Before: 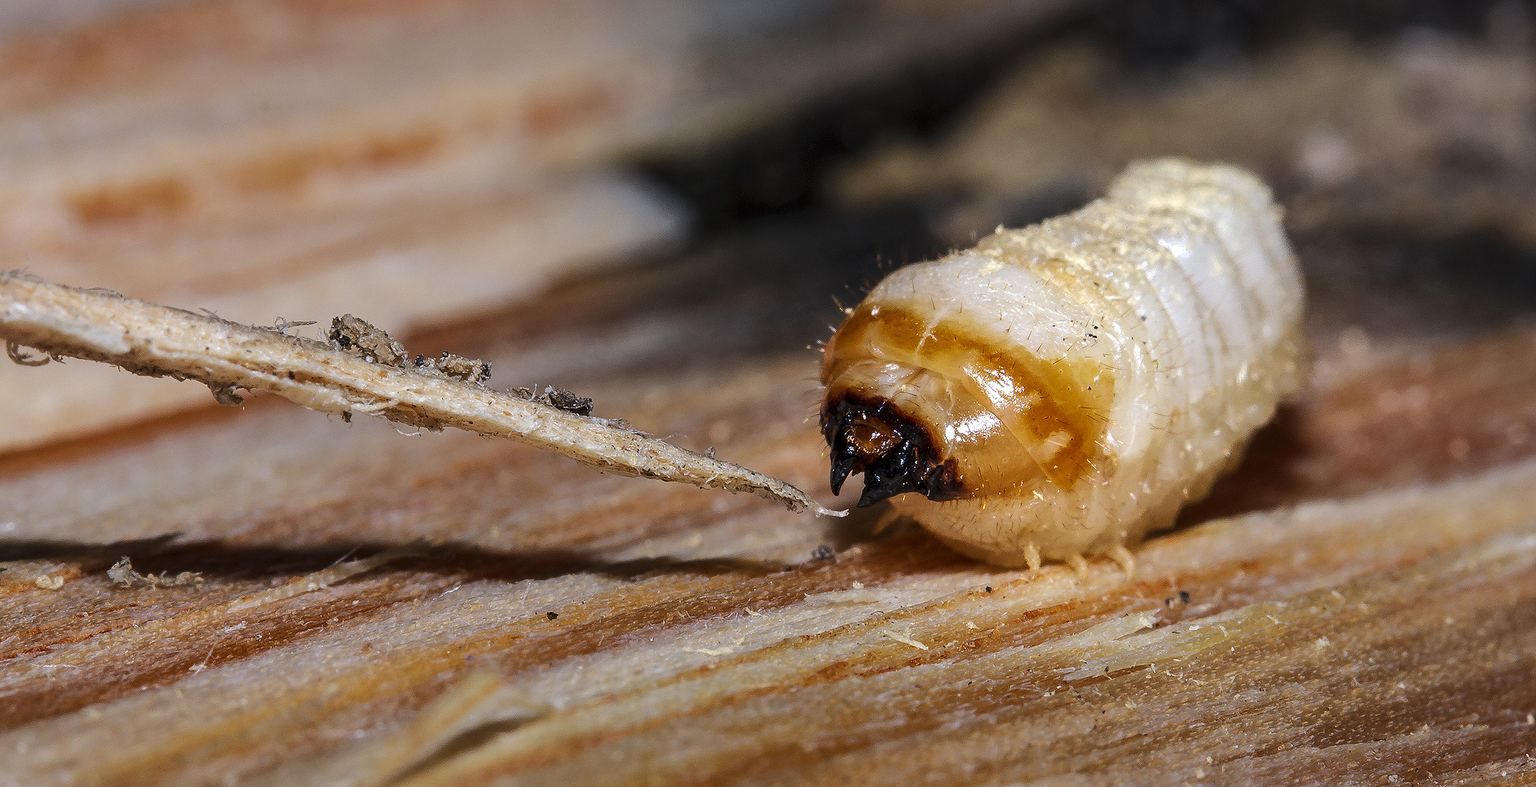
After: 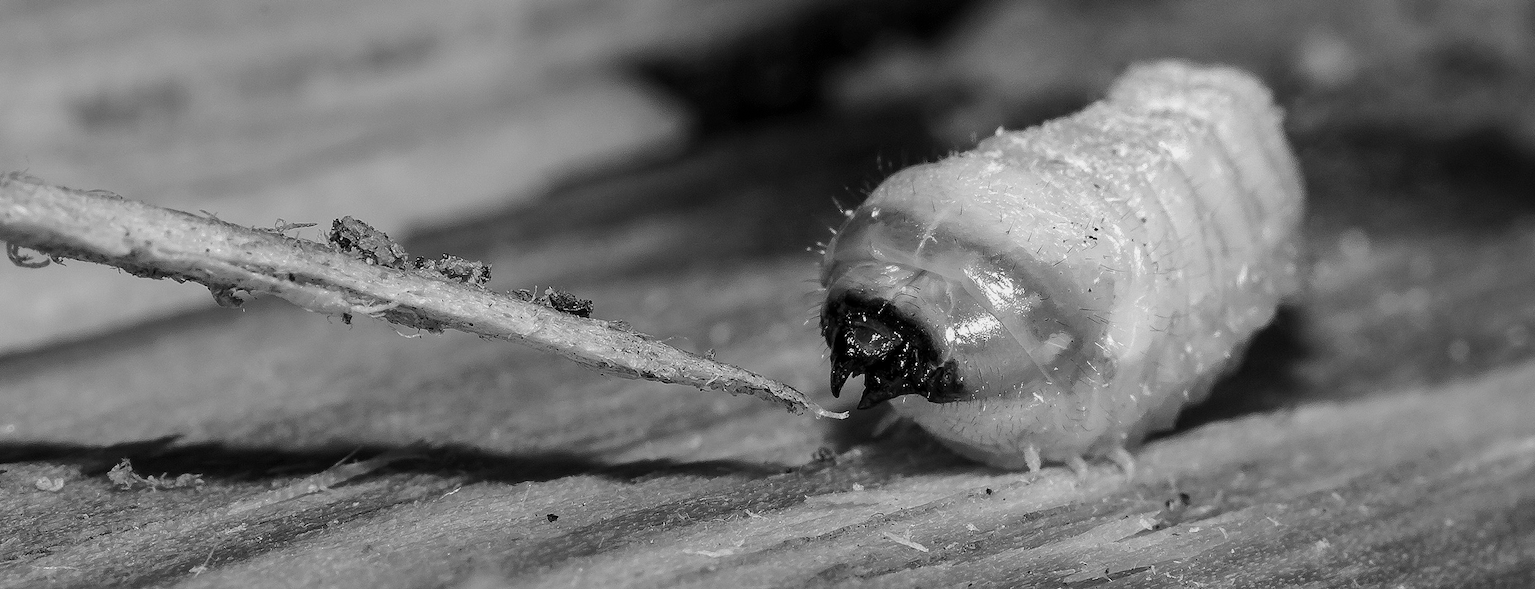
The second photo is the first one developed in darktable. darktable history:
crop and rotate: top 12.5%, bottom 12.5%
monochrome: a -74.22, b 78.2
